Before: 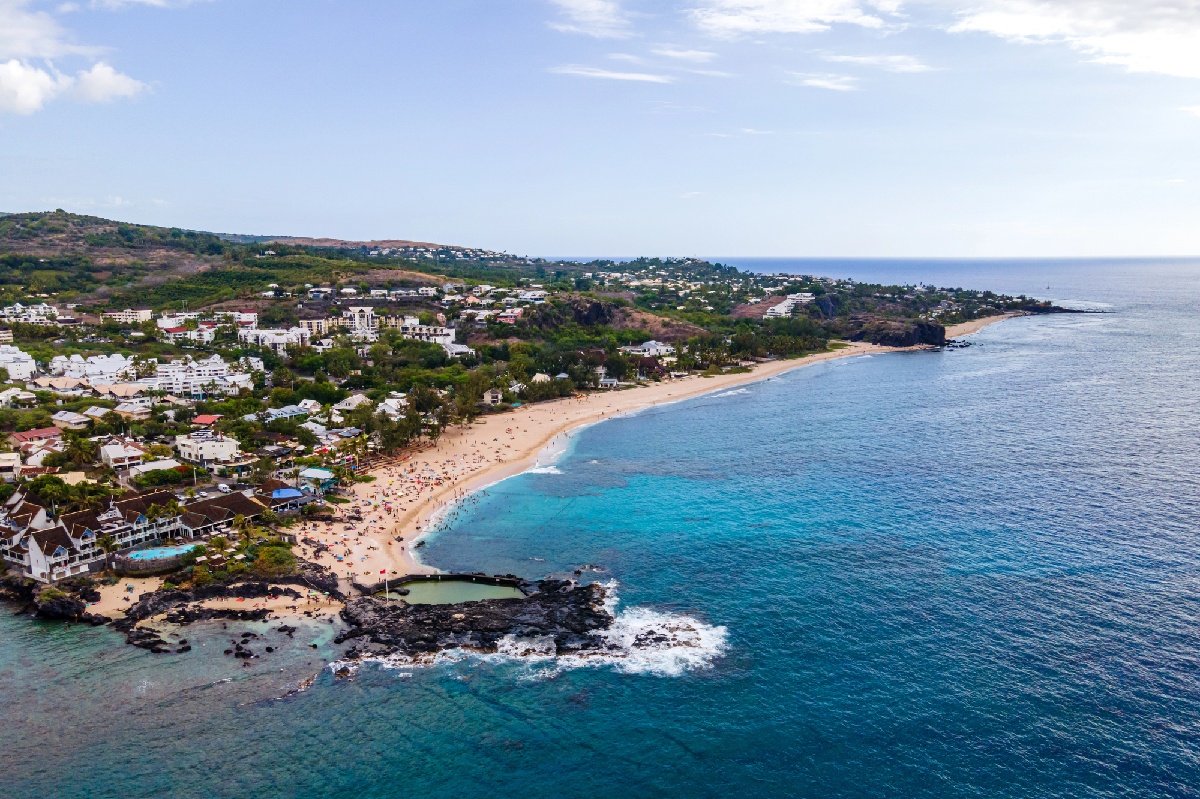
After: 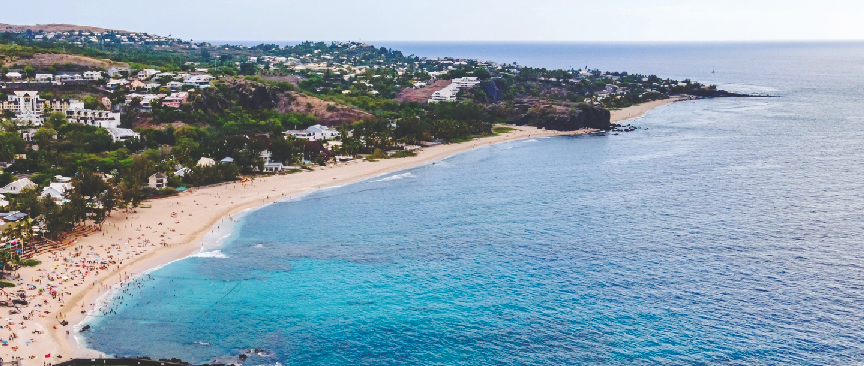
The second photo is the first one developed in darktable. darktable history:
base curve: curves: ch0 [(0, 0.024) (0.055, 0.065) (0.121, 0.166) (0.236, 0.319) (0.693, 0.726) (1, 1)], preserve colors none
crop and rotate: left 27.938%, top 27.046%, bottom 27.046%
